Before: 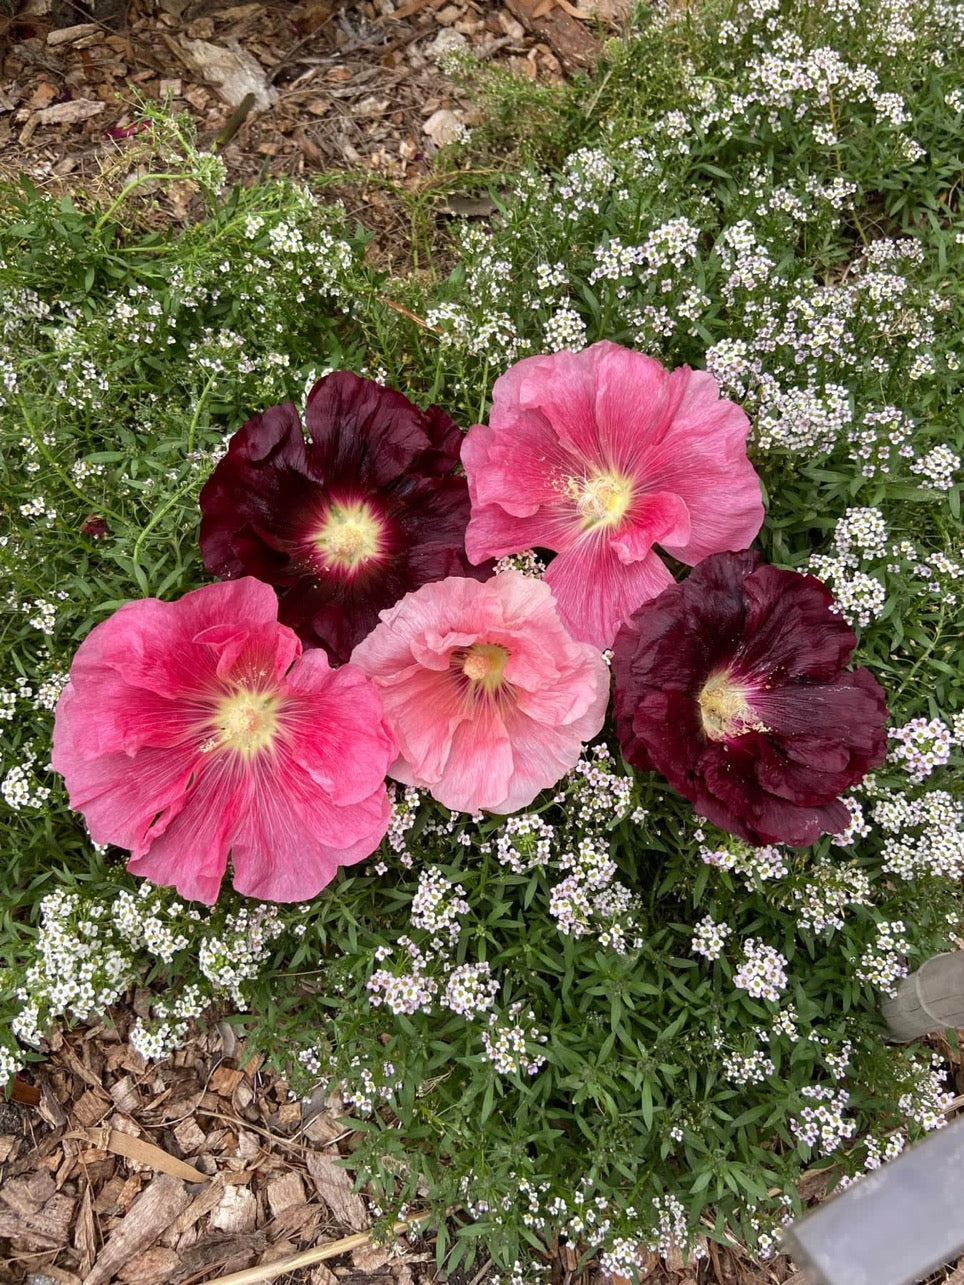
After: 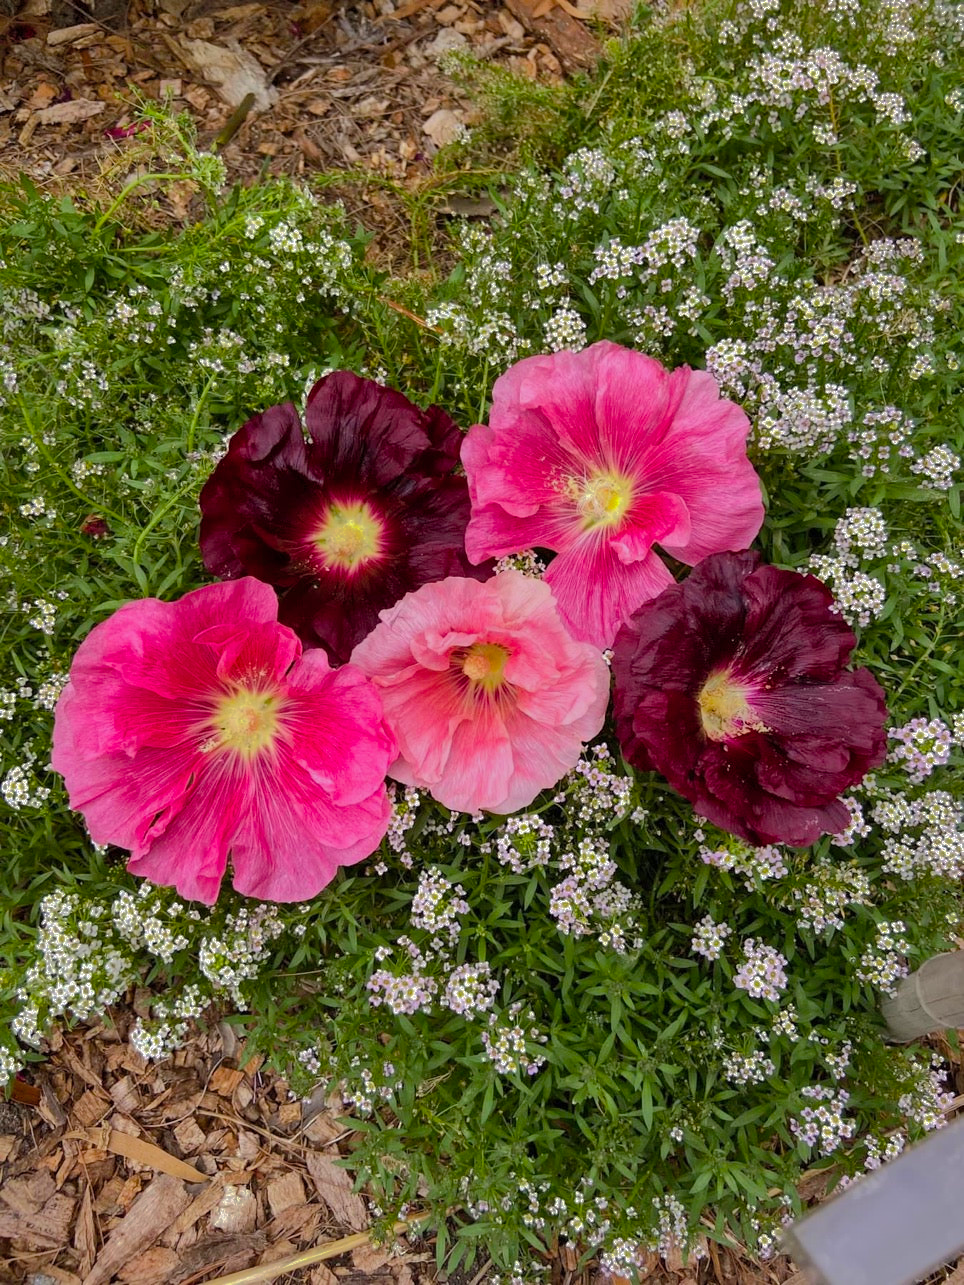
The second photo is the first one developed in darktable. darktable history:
tone equalizer: on, module defaults
rgb curve: curves: ch0 [(0, 0) (0.175, 0.154) (0.785, 0.663) (1, 1)]
shadows and highlights: shadows 38.43, highlights -74.54
color balance rgb: perceptual saturation grading › global saturation 30%, global vibrance 20%
